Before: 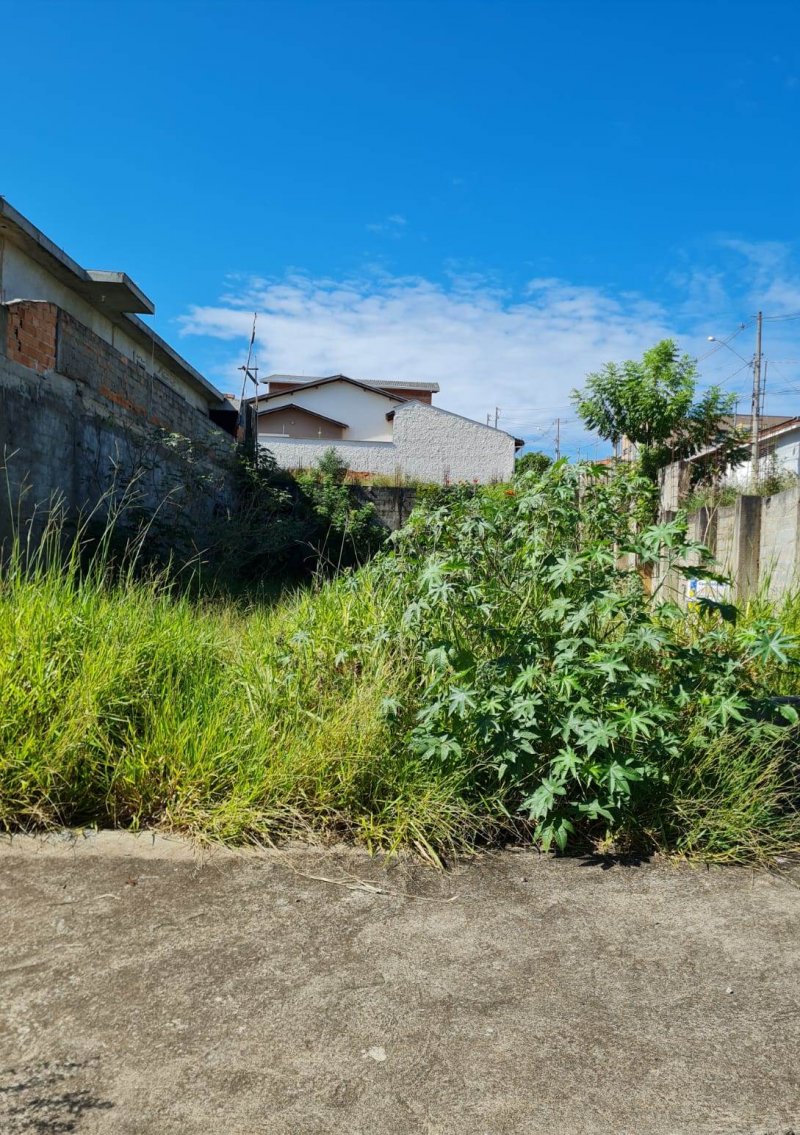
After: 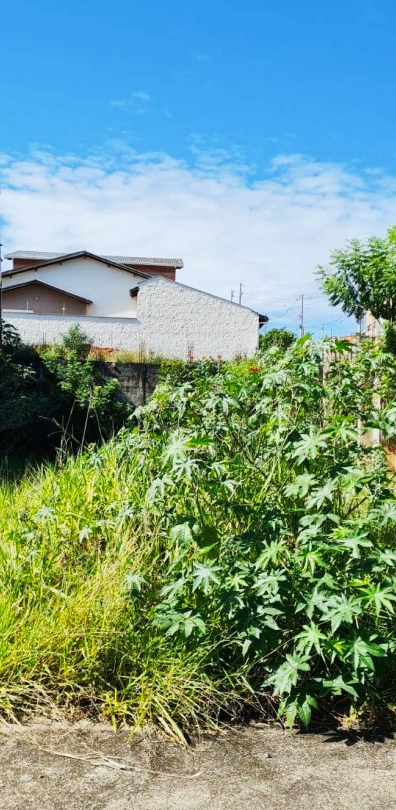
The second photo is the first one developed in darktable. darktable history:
crop: left 32.075%, top 10.976%, right 18.355%, bottom 17.596%
tone curve: curves: ch0 [(0, 0) (0.003, 0.01) (0.011, 0.015) (0.025, 0.023) (0.044, 0.038) (0.069, 0.058) (0.1, 0.093) (0.136, 0.134) (0.177, 0.176) (0.224, 0.221) (0.277, 0.282) (0.335, 0.36) (0.399, 0.438) (0.468, 0.54) (0.543, 0.632) (0.623, 0.724) (0.709, 0.814) (0.801, 0.885) (0.898, 0.947) (1, 1)], preserve colors none
